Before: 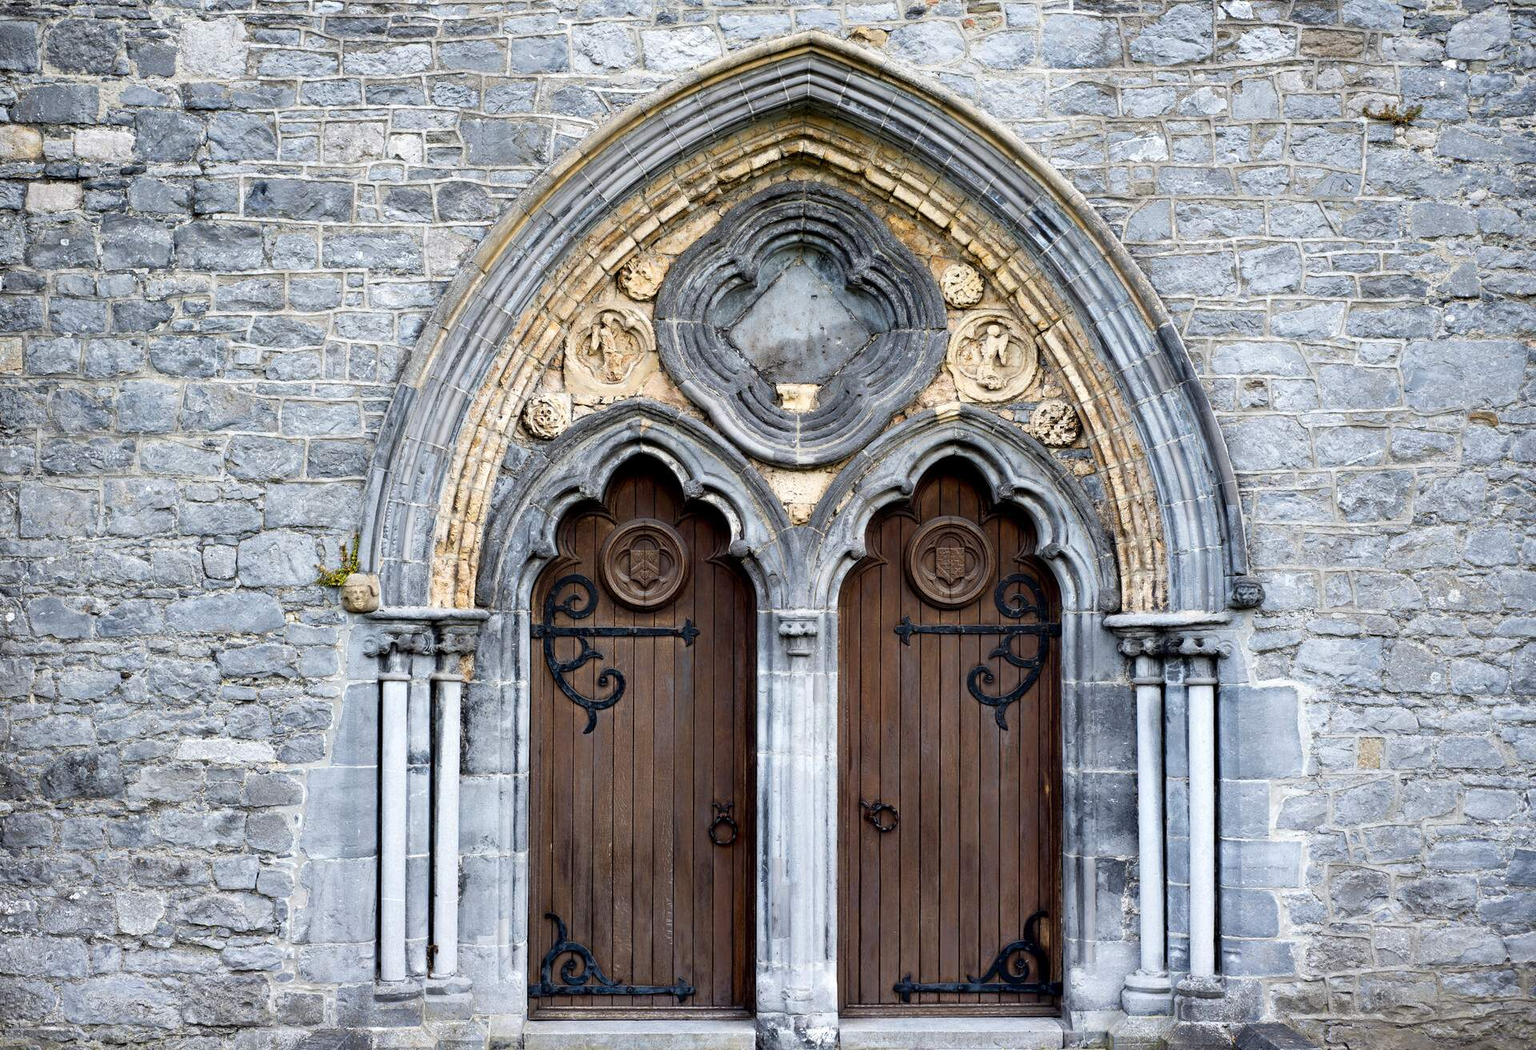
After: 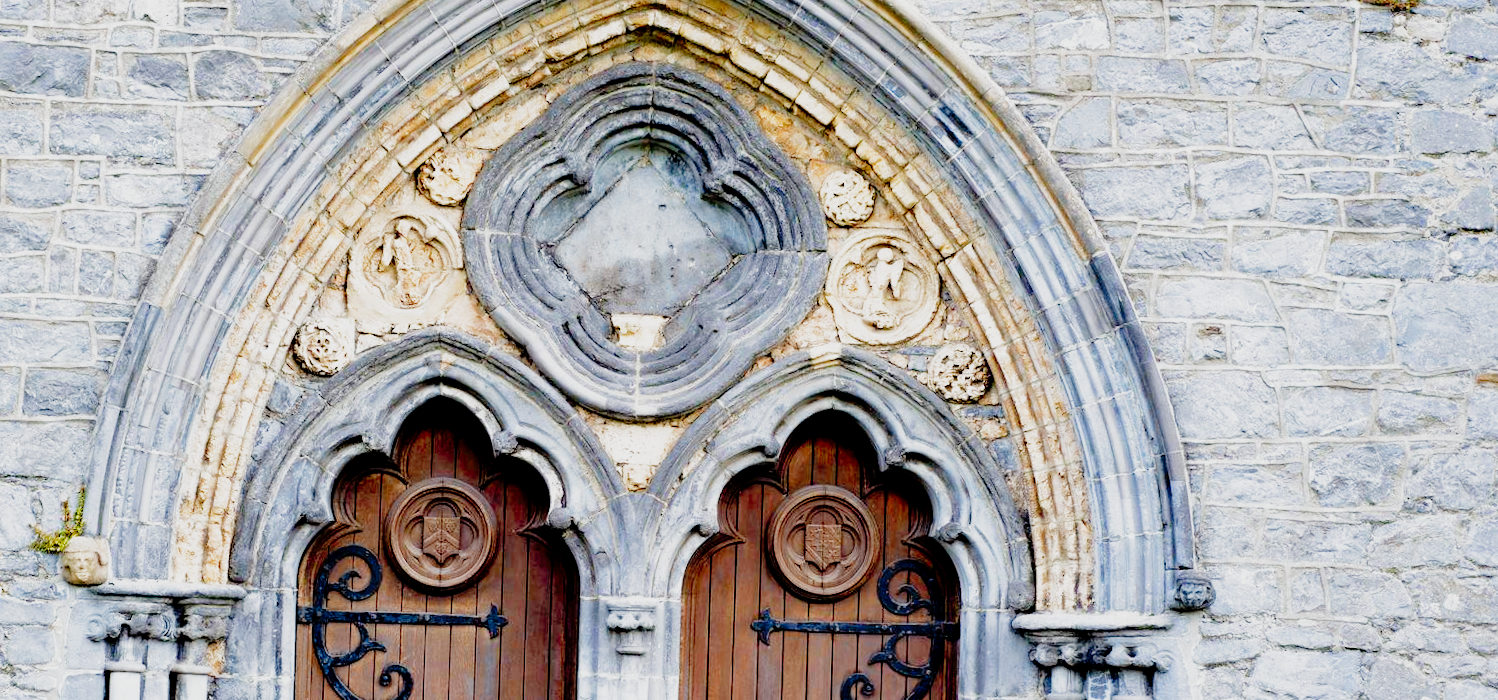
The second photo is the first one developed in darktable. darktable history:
filmic rgb: middle gray luminance 12.74%, black relative exposure -10.13 EV, white relative exposure 3.47 EV, threshold 6 EV, target black luminance 0%, hardness 5.74, latitude 44.69%, contrast 1.221, highlights saturation mix 5%, shadows ↔ highlights balance 26.78%, add noise in highlights 0, preserve chrominance no, color science v3 (2019), use custom middle-gray values true, iterations of high-quality reconstruction 0, contrast in highlights soft, enable highlight reconstruction true
rotate and perspective: rotation 1.57°, crop left 0.018, crop right 0.982, crop top 0.039, crop bottom 0.961
tone curve: curves: ch0 [(0, 0) (0.004, 0.008) (0.077, 0.156) (0.169, 0.29) (0.774, 0.774) (0.988, 0.926)], color space Lab, linked channels, preserve colors none
crop: left 18.38%, top 11.092%, right 2.134%, bottom 33.217%
